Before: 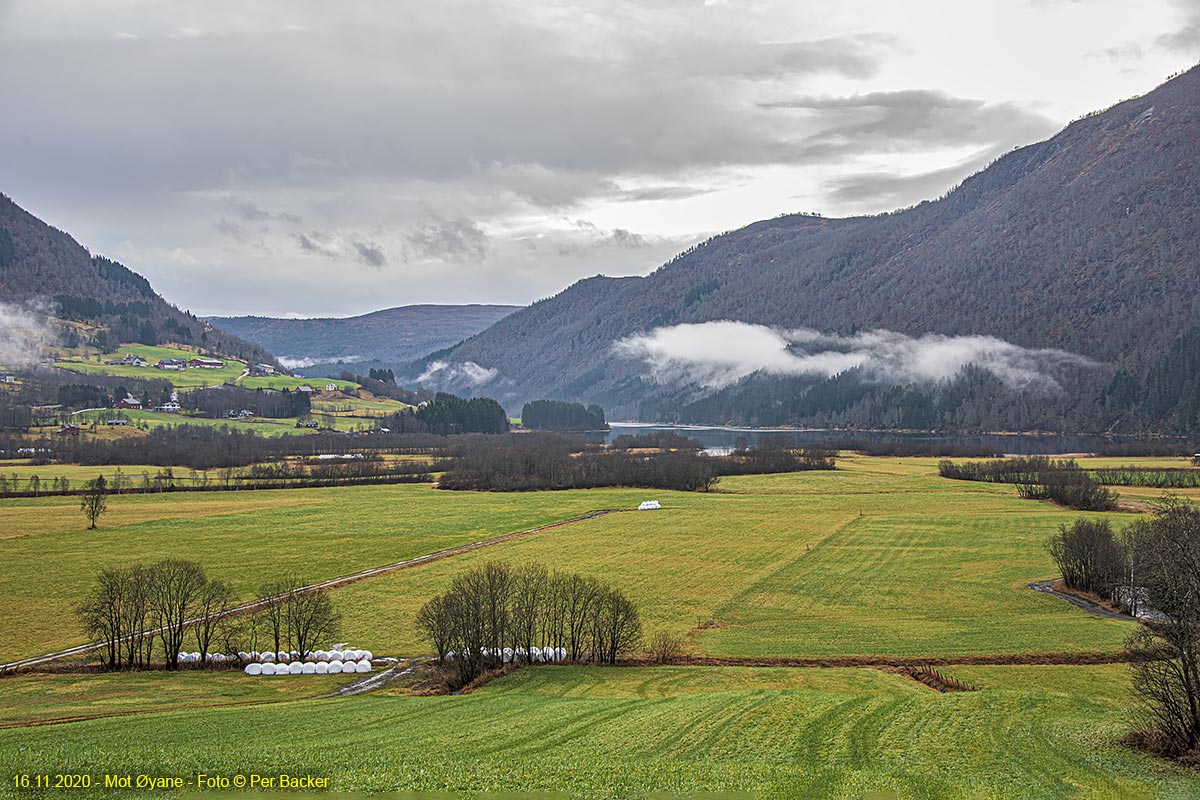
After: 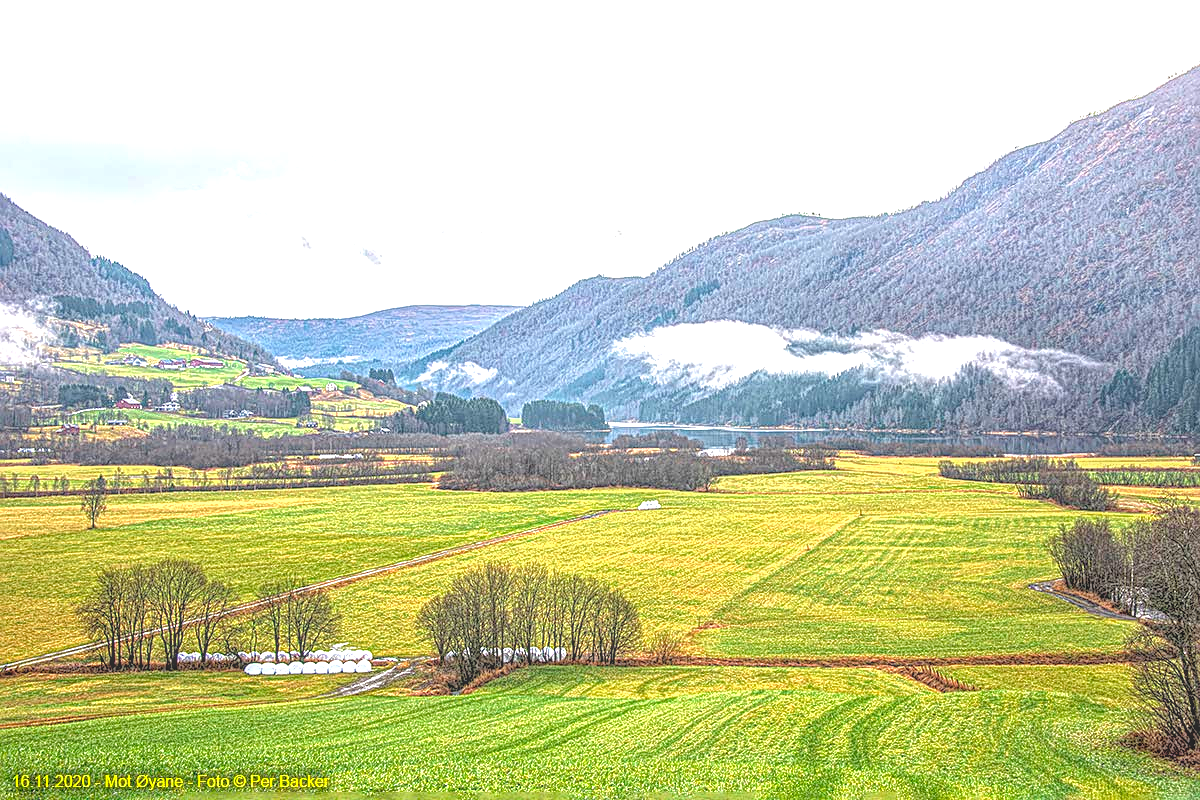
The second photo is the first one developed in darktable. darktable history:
local contrast: highlights 20%, shadows 25%, detail 199%, midtone range 0.2
sharpen: on, module defaults
exposure: black level correction 0, exposure 1.331 EV, compensate exposure bias true, compensate highlight preservation false
